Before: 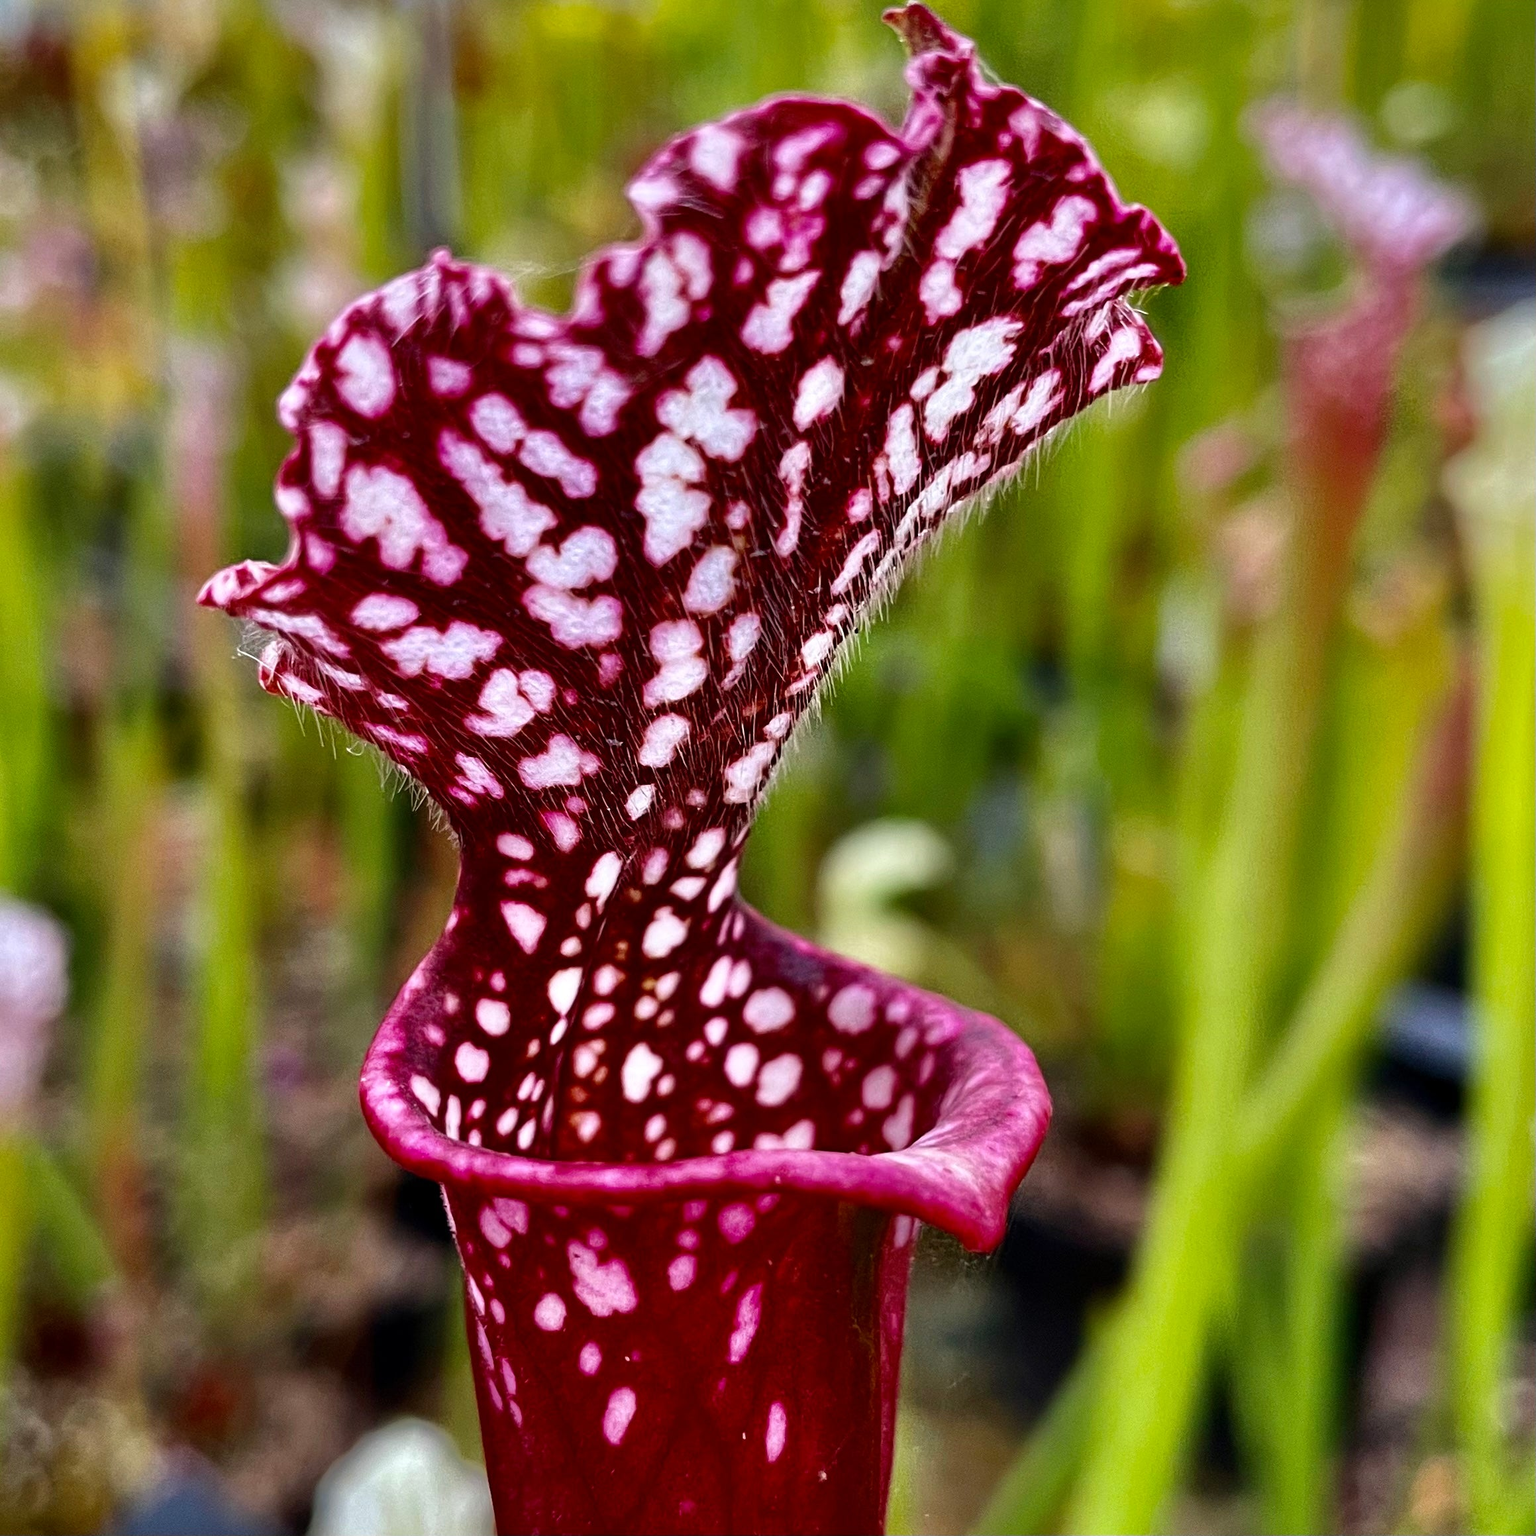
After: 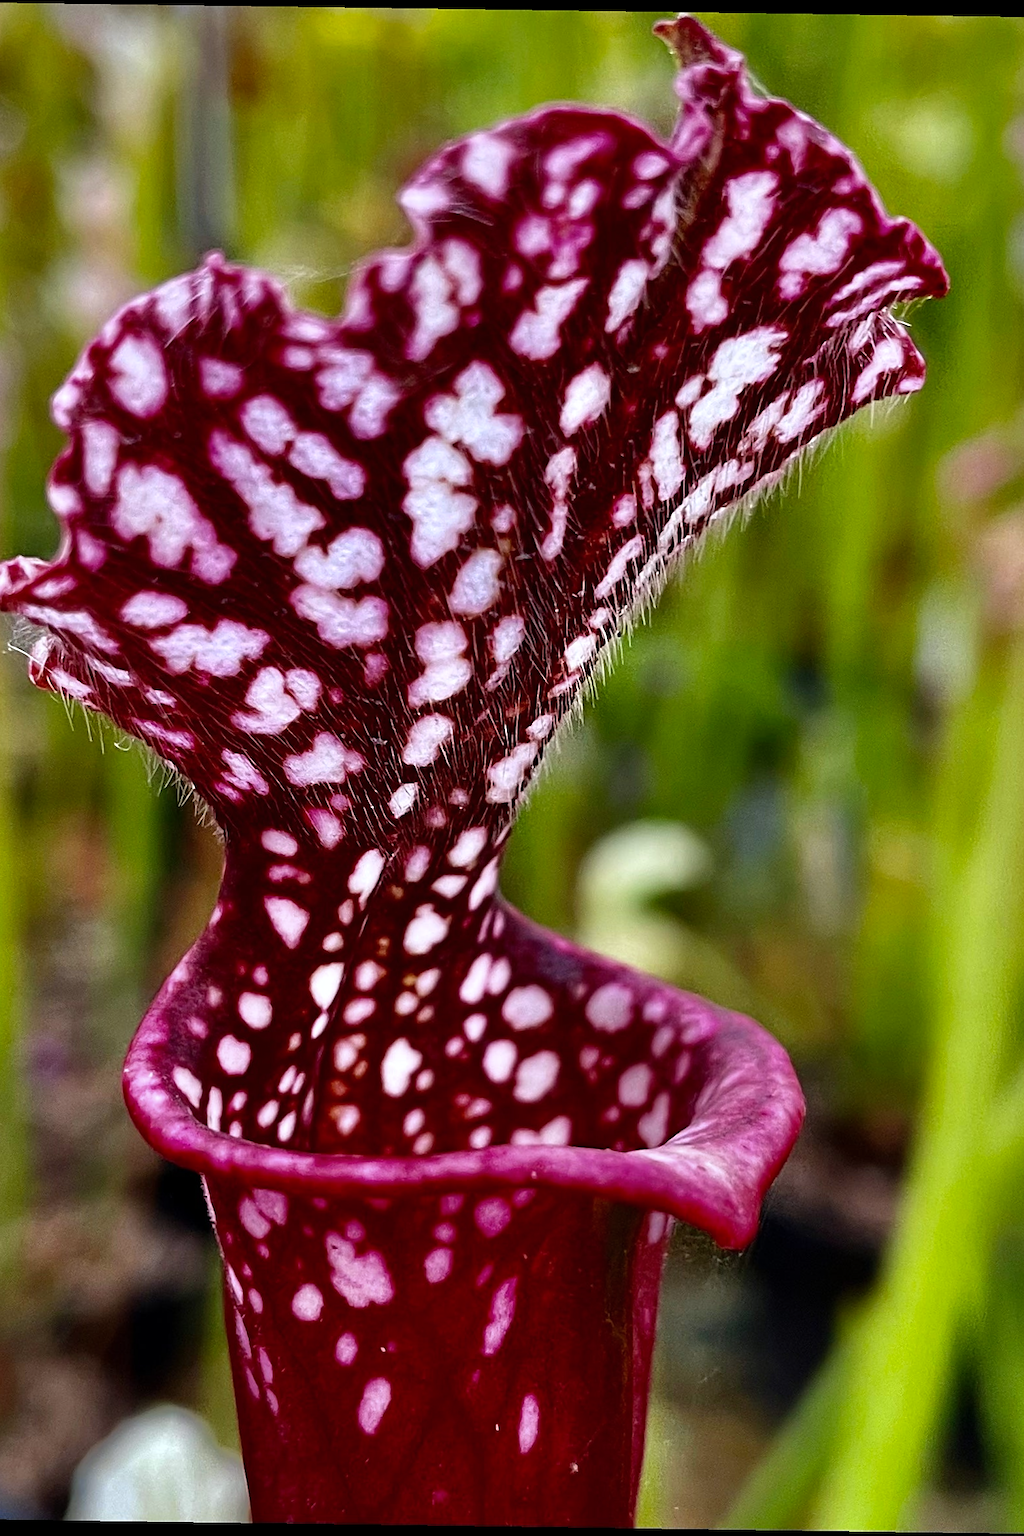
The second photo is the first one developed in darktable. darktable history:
sharpen: radius 1.864, amount 0.398, threshold 1.271
levels: mode automatic, black 0.023%, white 99.97%, levels [0.062, 0.494, 0.925]
color zones: curves: ch0 [(0.068, 0.464) (0.25, 0.5) (0.48, 0.508) (0.75, 0.536) (0.886, 0.476) (0.967, 0.456)]; ch1 [(0.066, 0.456) (0.25, 0.5) (0.616, 0.508) (0.746, 0.56) (0.934, 0.444)]
exposure: exposure -0.492 EV, compensate highlight preservation false
white balance: red 0.988, blue 1.017
crop and rotate: left 15.546%, right 17.787%
rotate and perspective: rotation 0.8°, automatic cropping off
base curve: curves: ch0 [(0, 0) (0.297, 0.298) (1, 1)], preserve colors none
